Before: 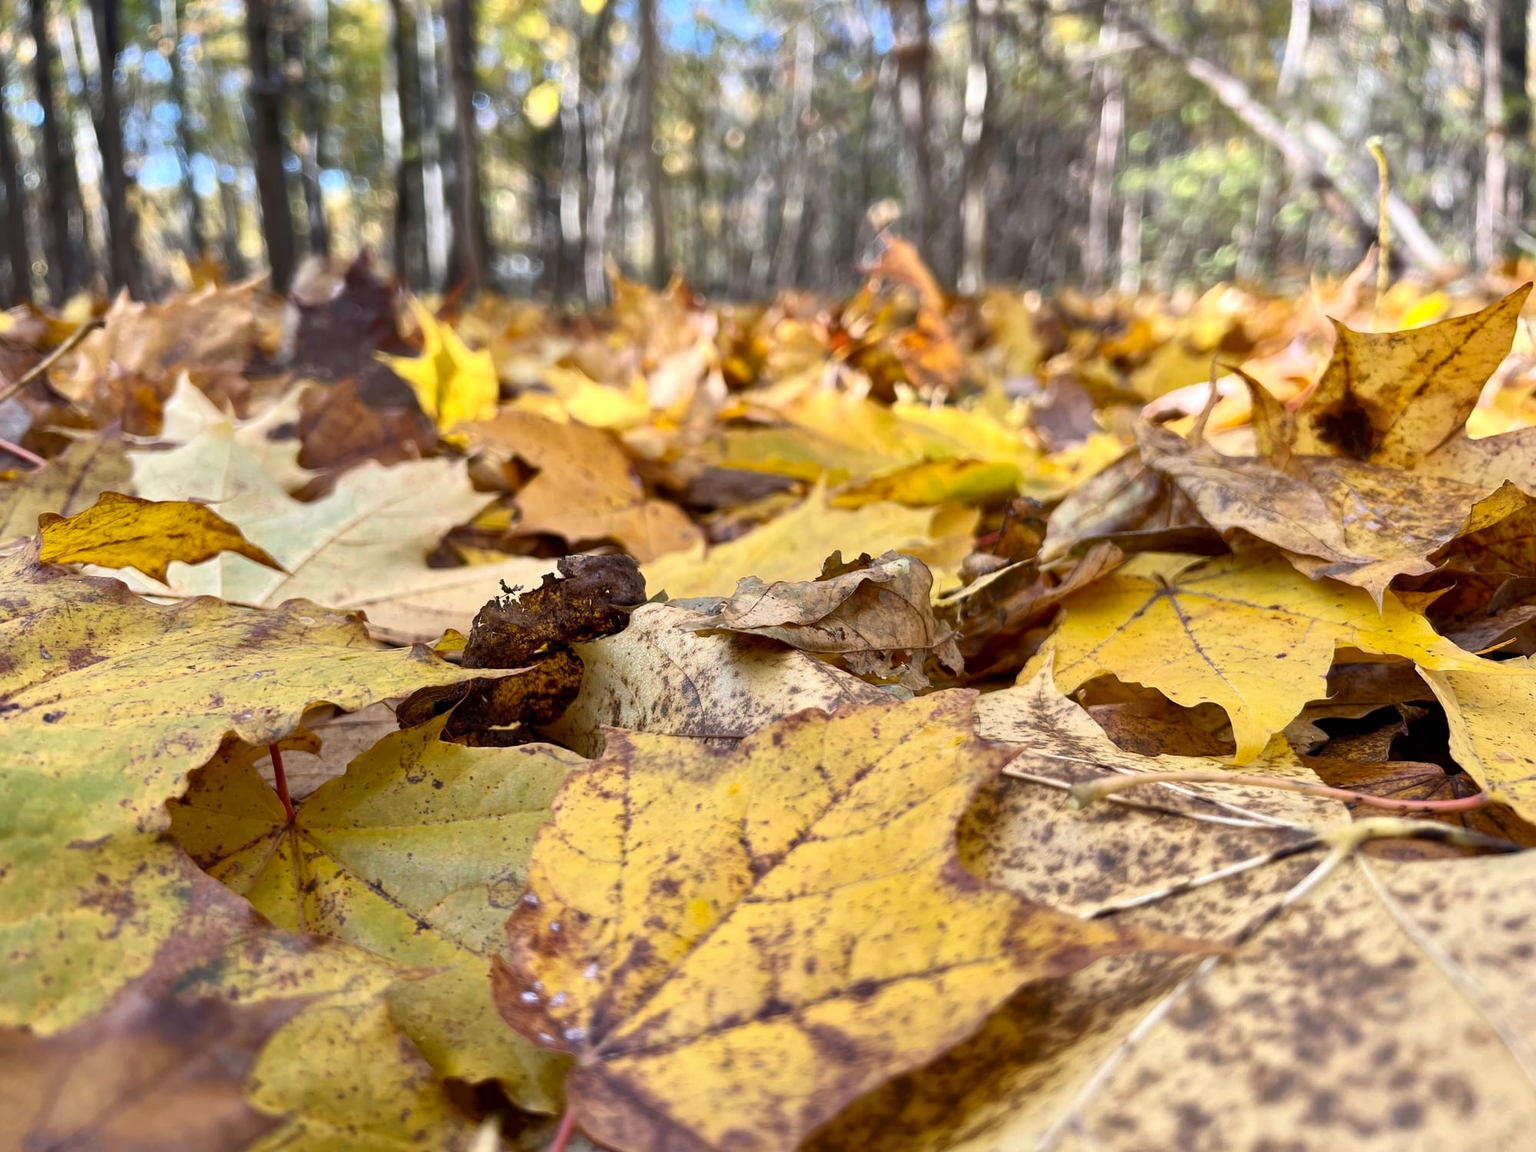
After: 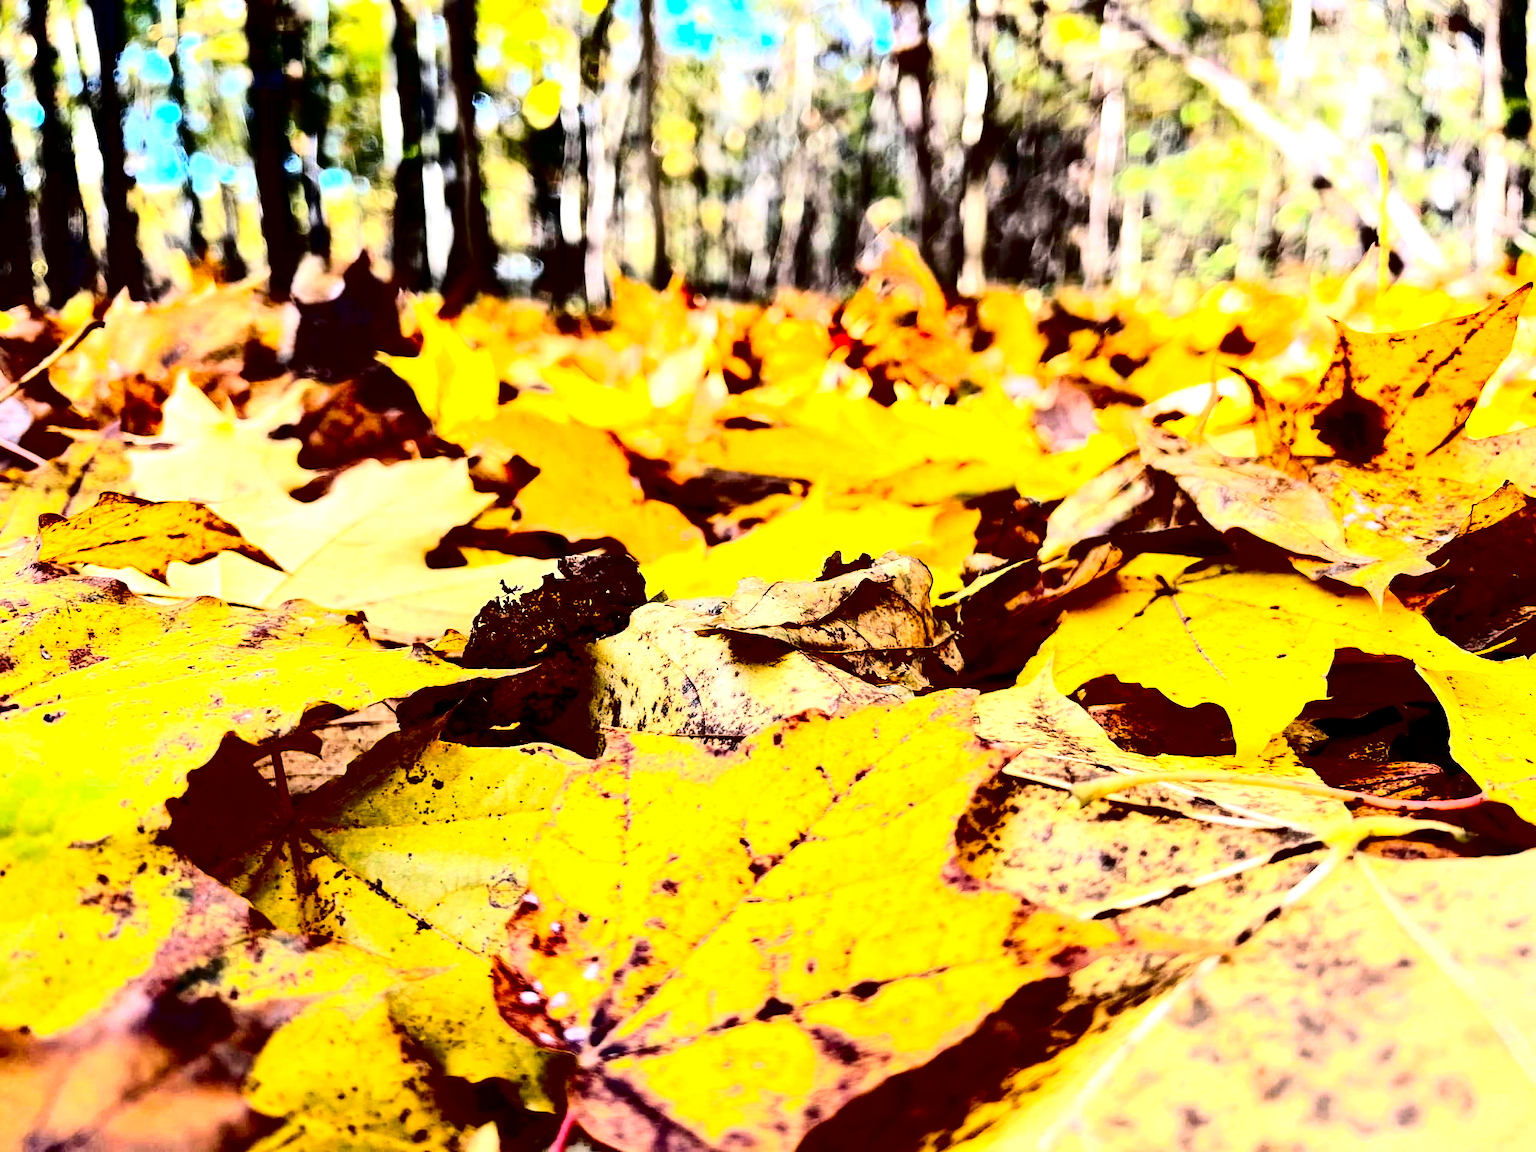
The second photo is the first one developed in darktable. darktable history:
tone equalizer: -8 EV -1.05 EV, -7 EV -1.01 EV, -6 EV -0.89 EV, -5 EV -0.567 EV, -3 EV 0.545 EV, -2 EV 0.896 EV, -1 EV 0.999 EV, +0 EV 1.08 EV
contrast brightness saturation: contrast 0.772, brightness -0.992, saturation 0.99
